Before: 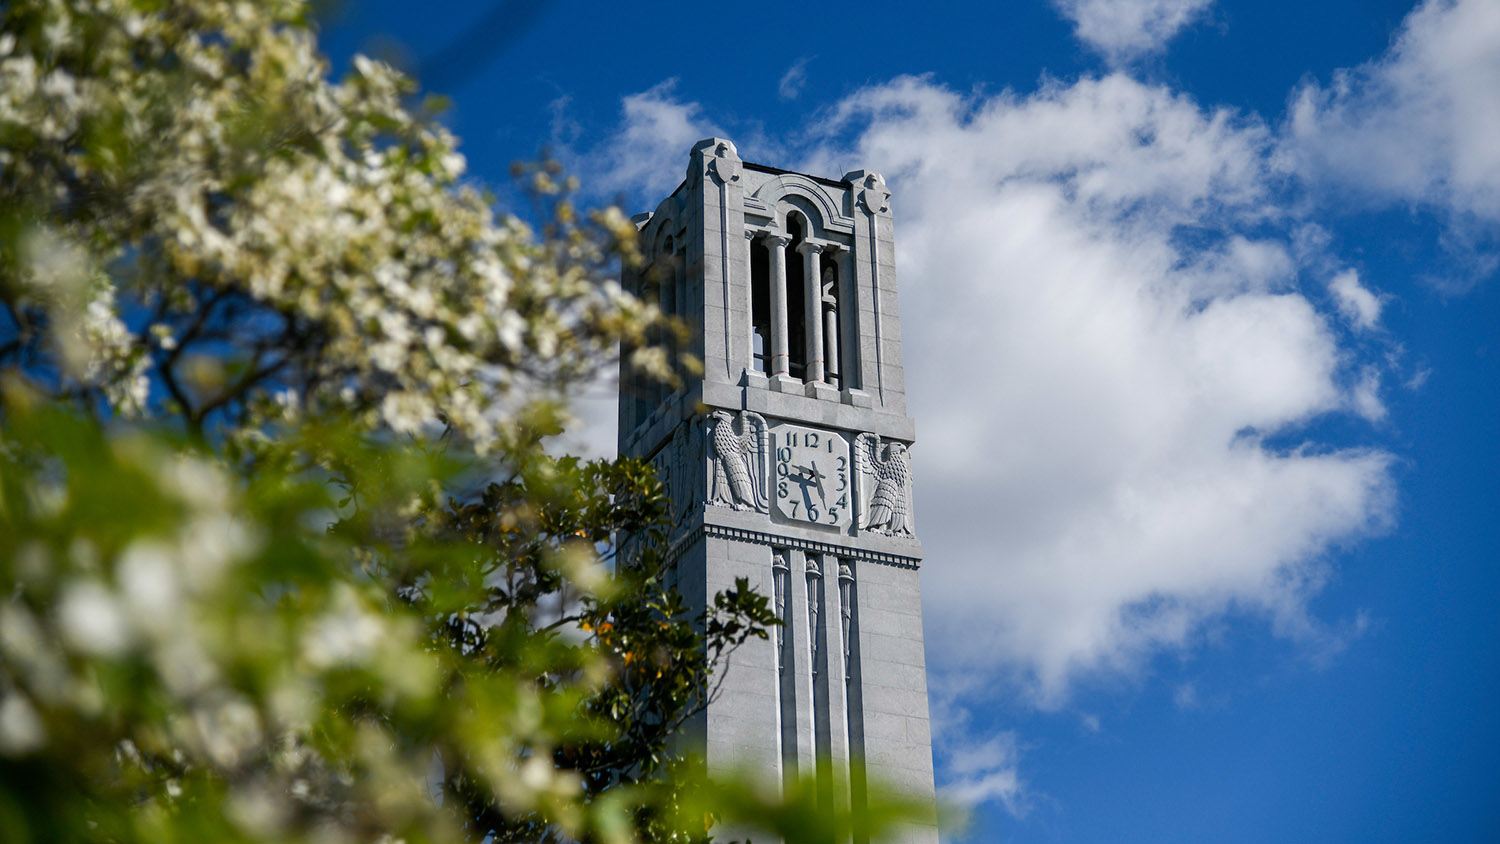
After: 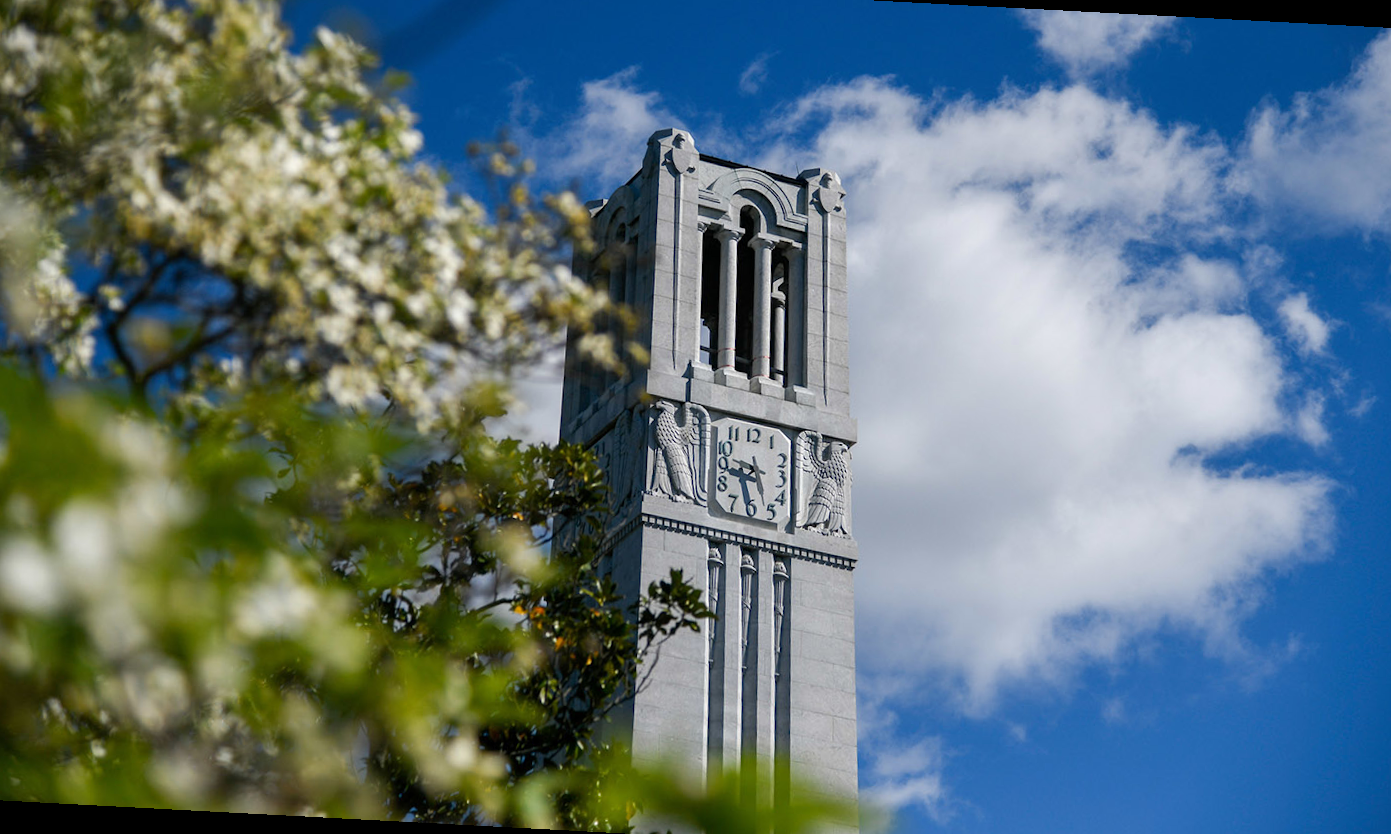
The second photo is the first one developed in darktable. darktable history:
crop and rotate: angle -3.03°, left 5.091%, top 5.186%, right 4.735%, bottom 4.352%
